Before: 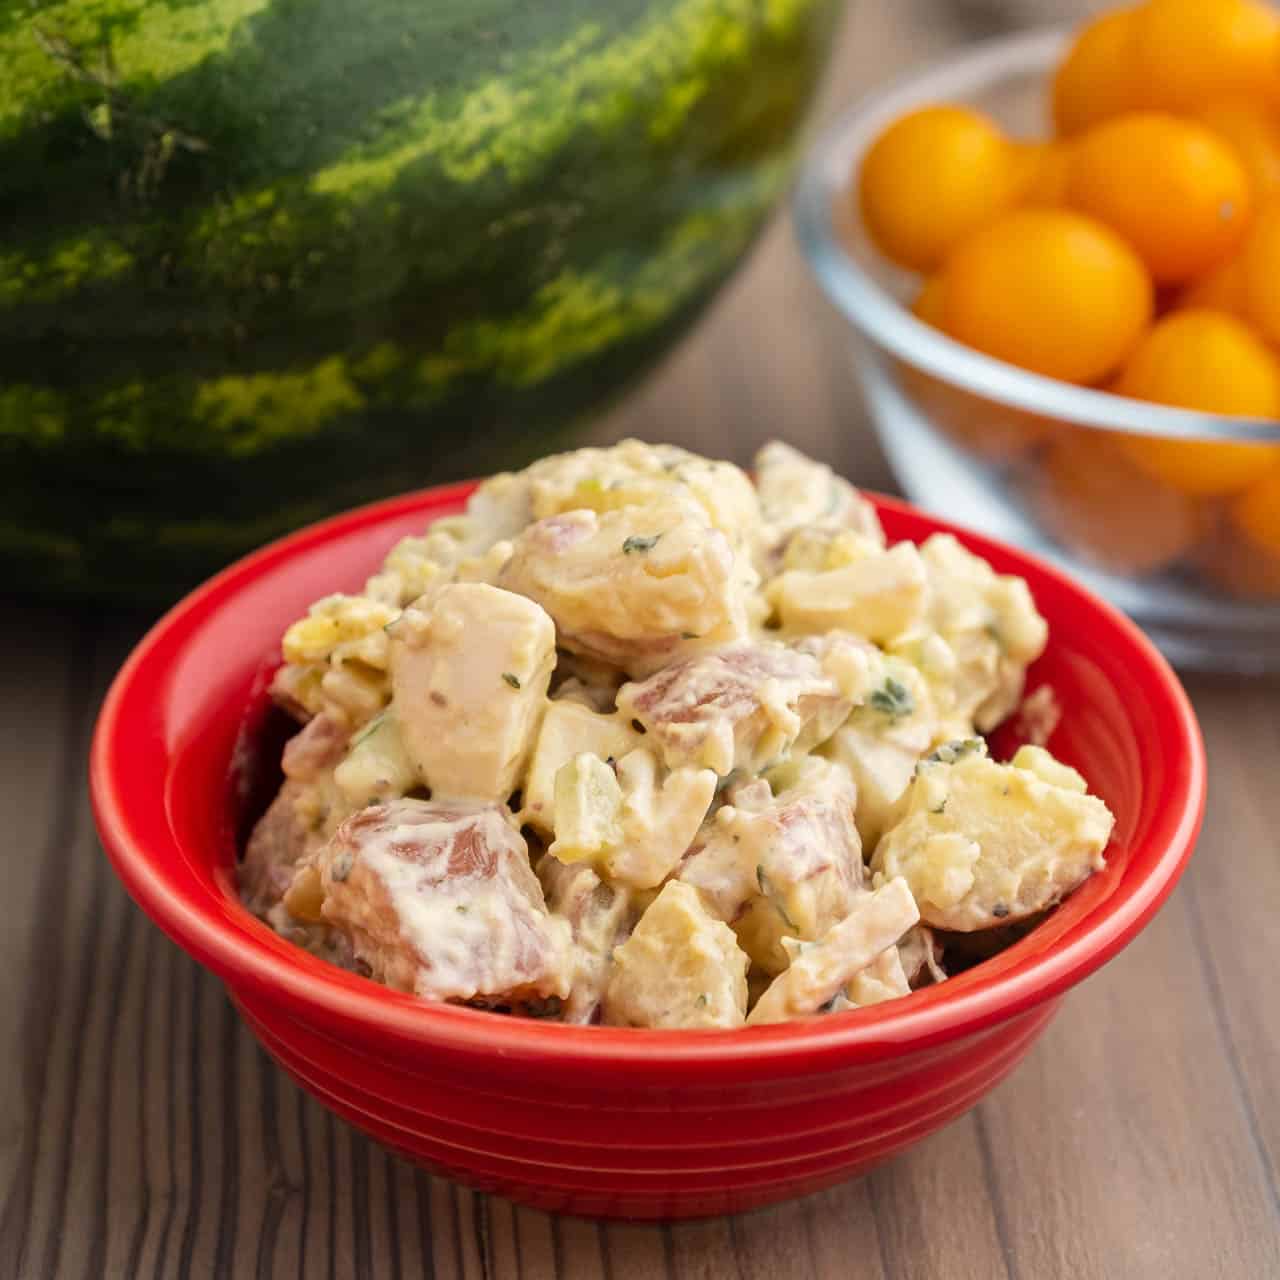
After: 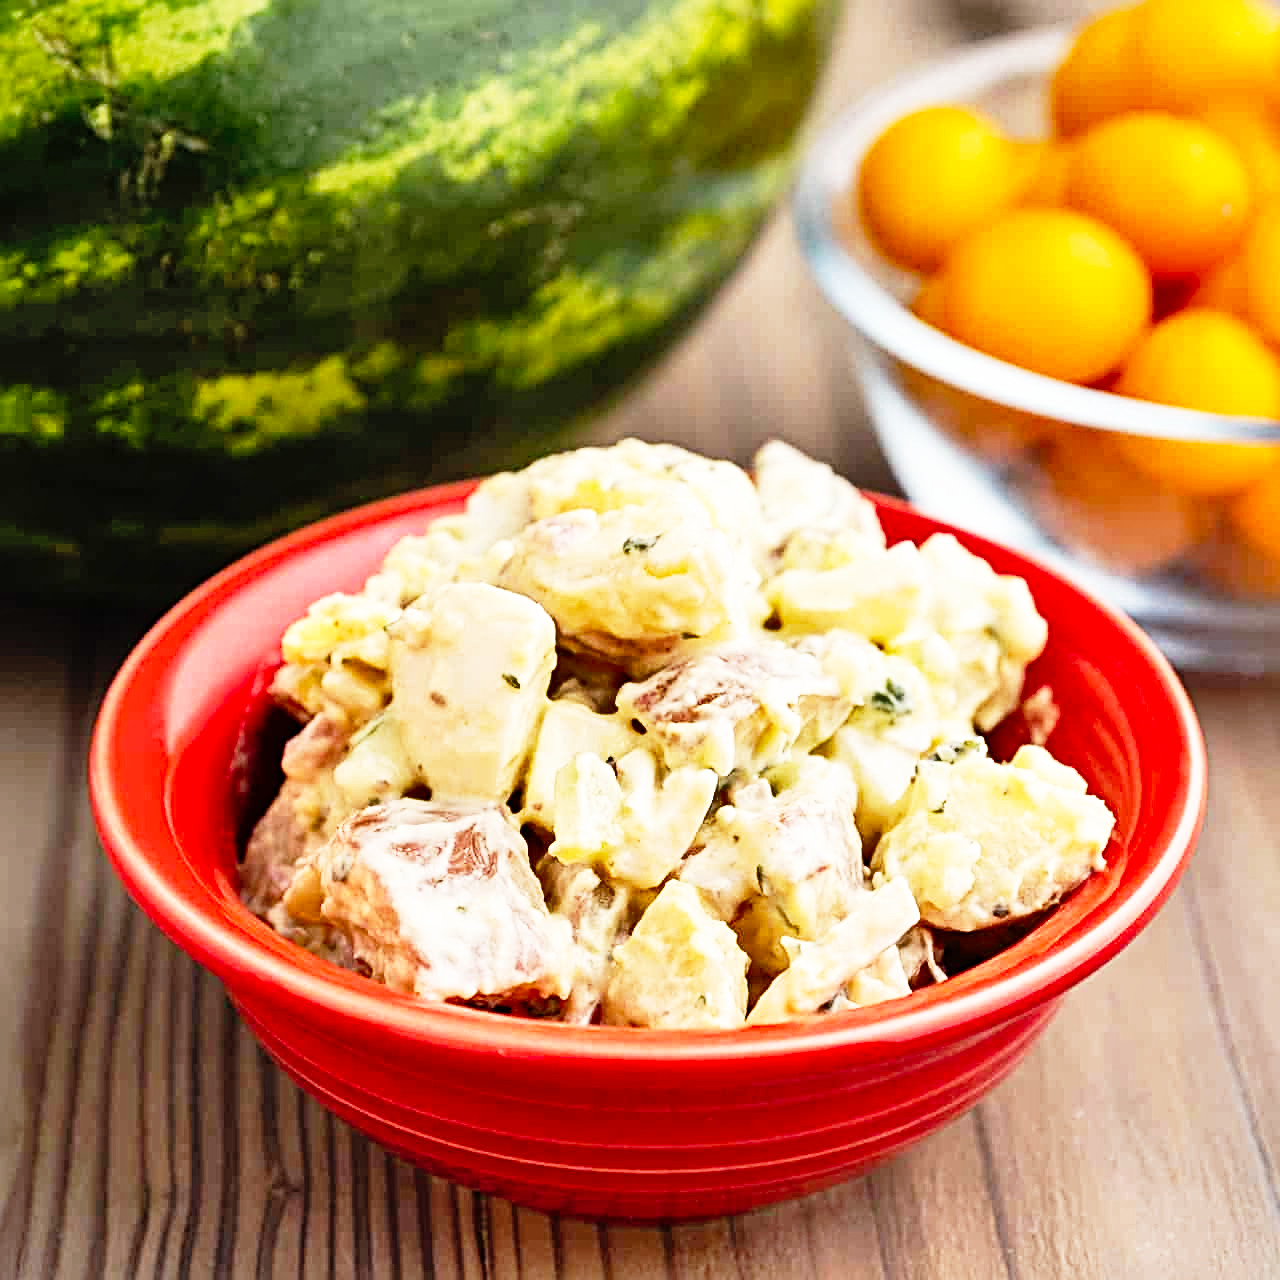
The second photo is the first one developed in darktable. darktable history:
sharpen: radius 4
shadows and highlights: soften with gaussian
base curve: curves: ch0 [(0, 0) (0.012, 0.01) (0.073, 0.168) (0.31, 0.711) (0.645, 0.957) (1, 1)], preserve colors none
